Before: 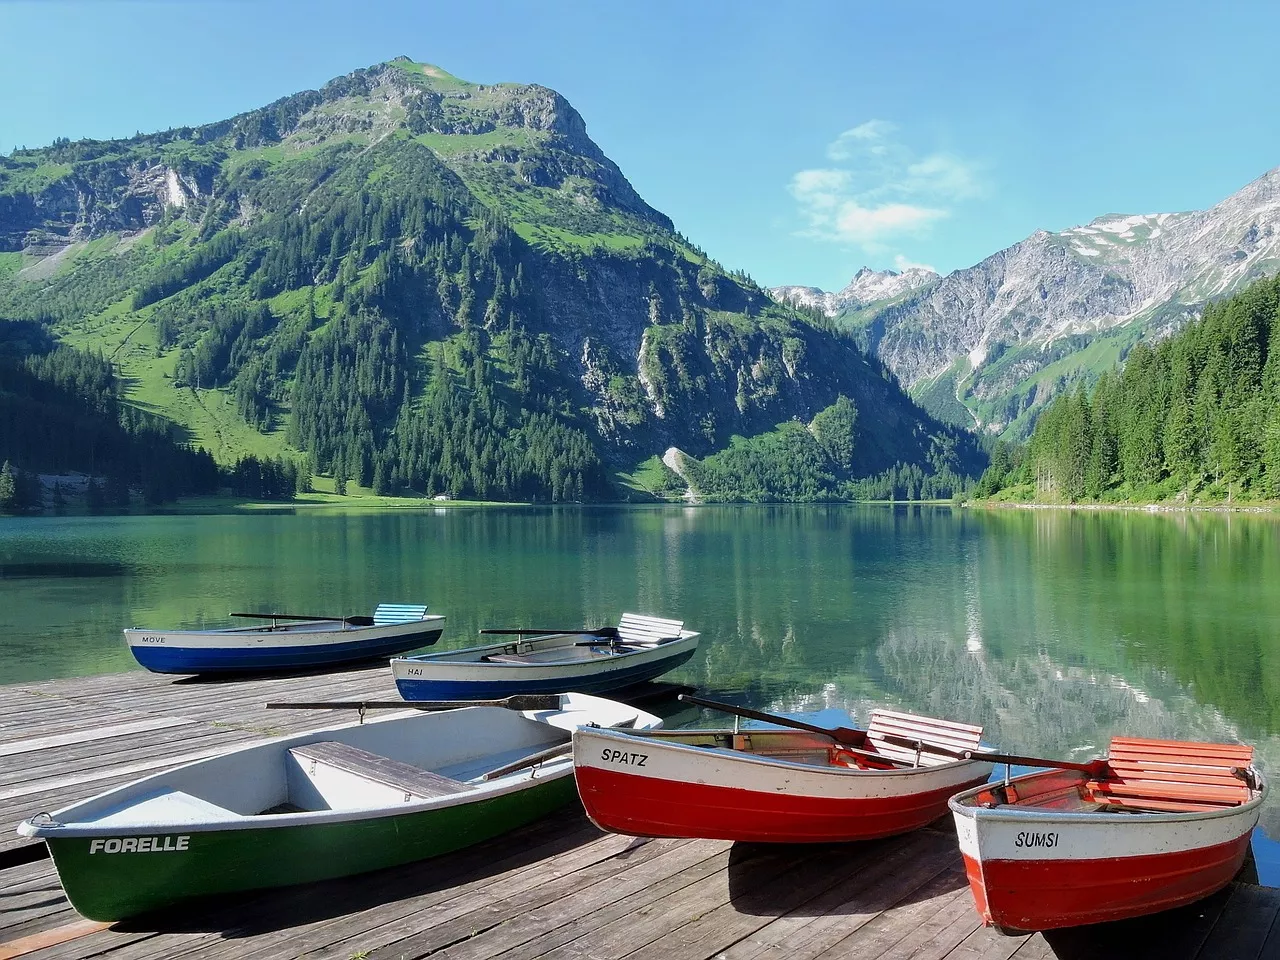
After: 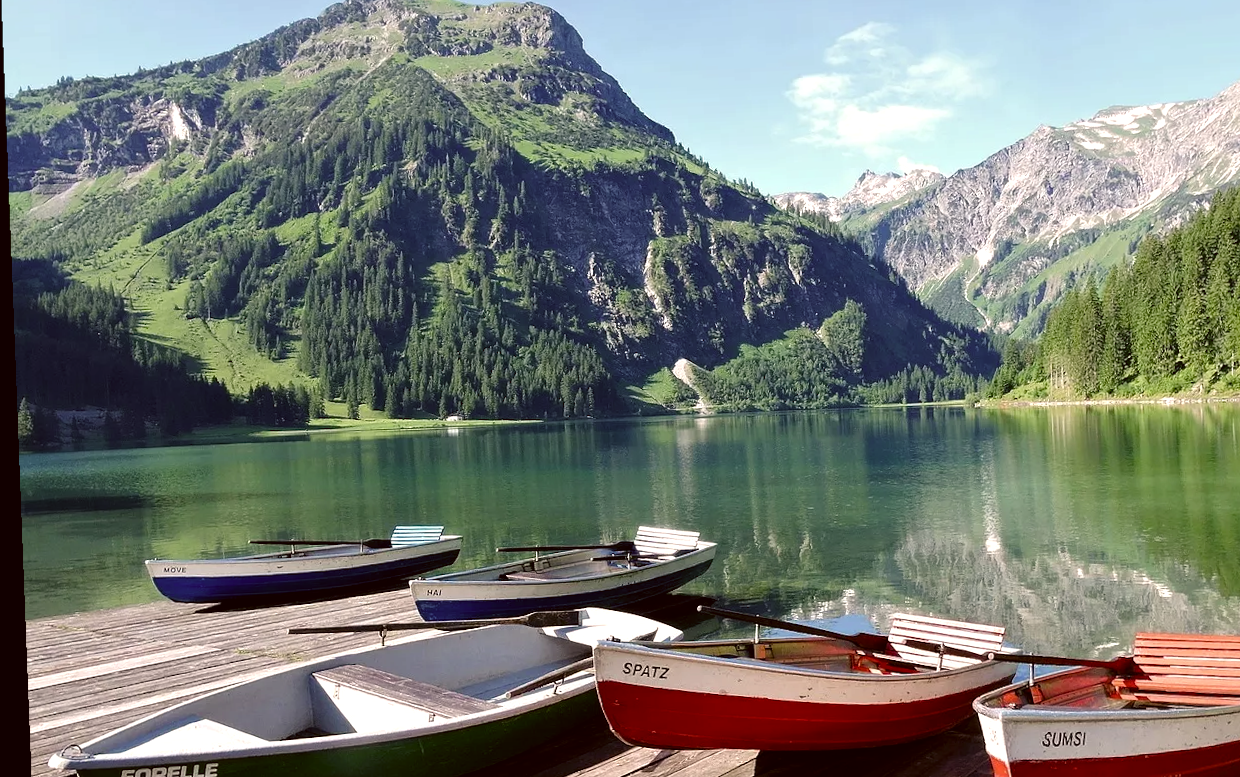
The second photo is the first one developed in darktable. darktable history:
crop and rotate: angle 0.03°, top 11.643%, right 5.651%, bottom 11.189%
color correction: highlights a* 6.27, highlights b* 8.19, shadows a* 5.94, shadows b* 7.23, saturation 0.9
rotate and perspective: rotation -2.22°, lens shift (horizontal) -0.022, automatic cropping off
color balance rgb: shadows lift › luminance -20%, power › hue 72.24°, highlights gain › luminance 15%, global offset › hue 171.6°, perceptual saturation grading › highlights -30%, perceptual saturation grading › shadows 20%, global vibrance 30%, contrast 10%
